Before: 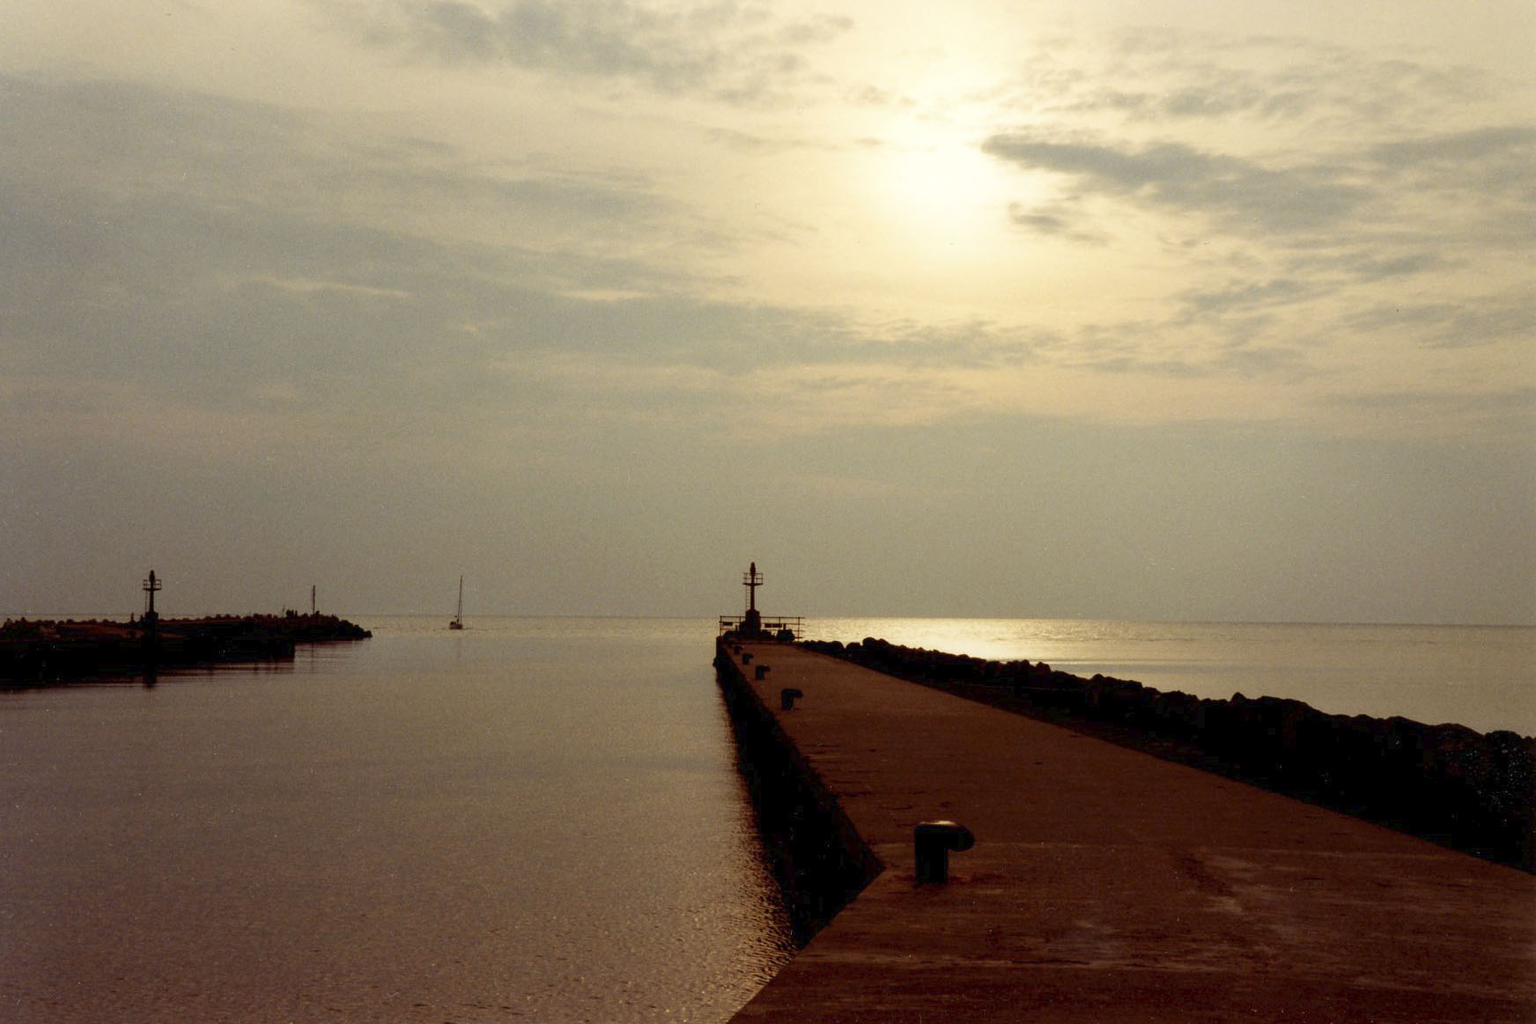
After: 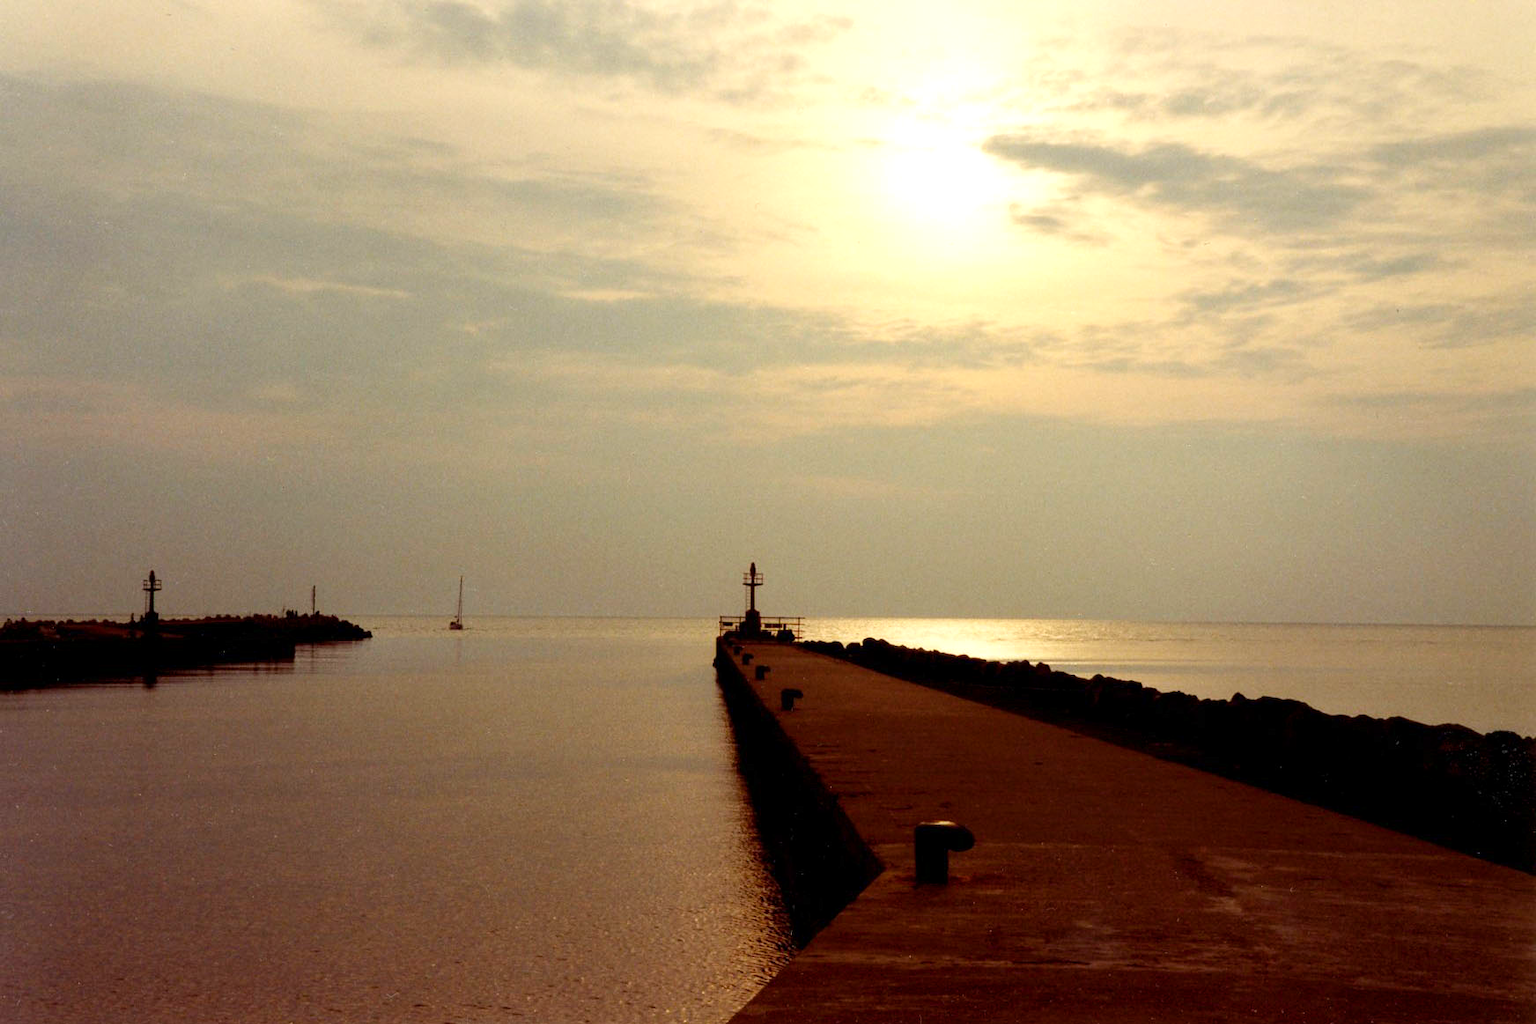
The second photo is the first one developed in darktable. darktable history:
color balance rgb: perceptual saturation grading › global saturation 3.125%, perceptual brilliance grading › highlights 7.862%, perceptual brilliance grading › mid-tones 3.065%, perceptual brilliance grading › shadows 1.685%, global vibrance 20%
